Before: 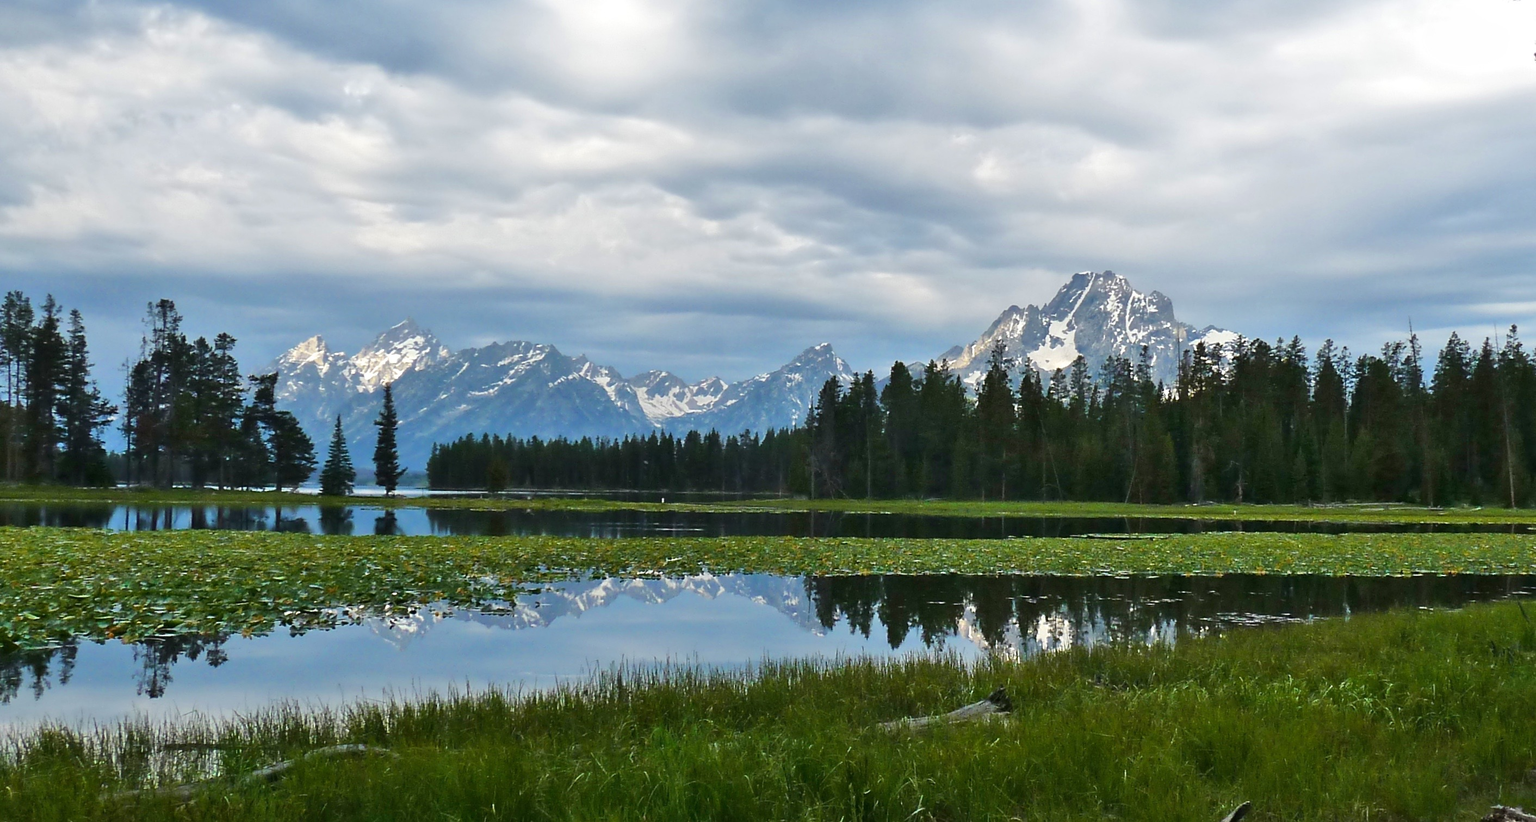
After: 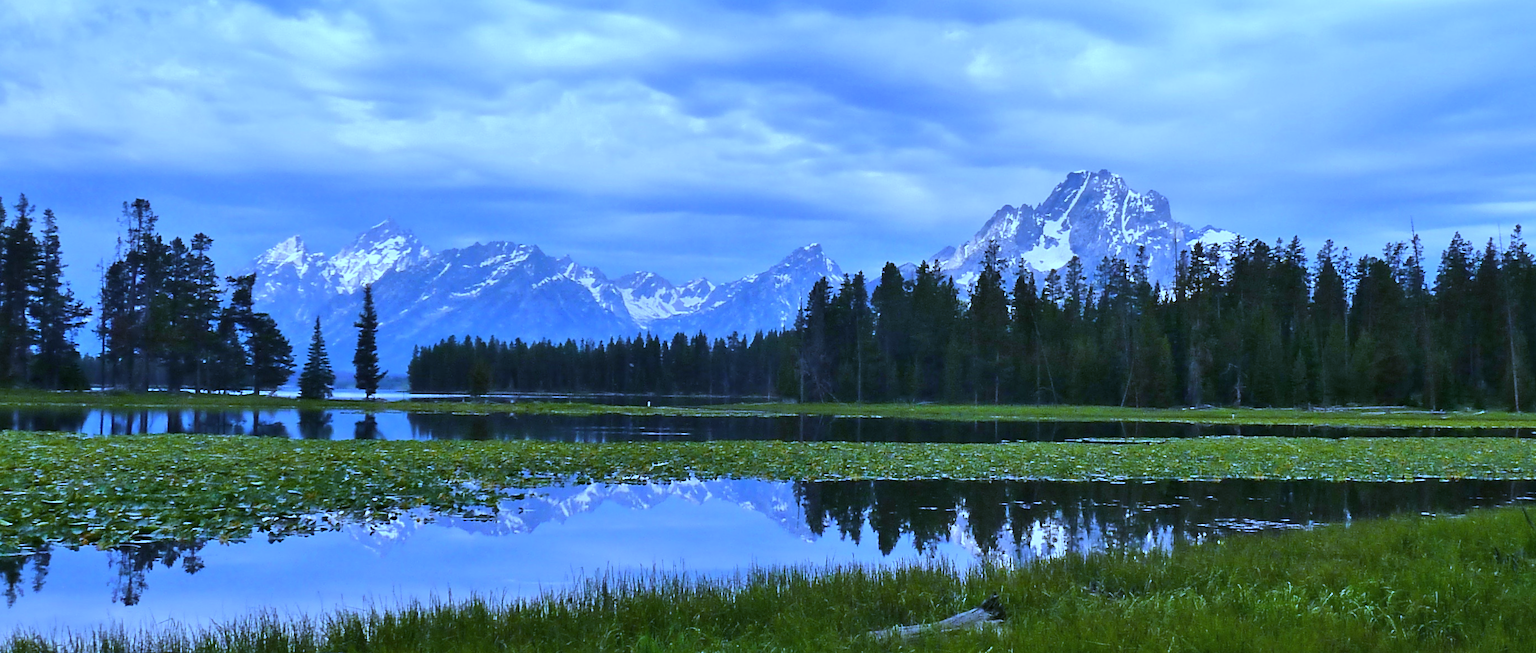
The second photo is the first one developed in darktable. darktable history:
shadows and highlights: radius 337.17, shadows 29.01, soften with gaussian
crop and rotate: left 1.814%, top 12.818%, right 0.25%, bottom 9.225%
white balance: red 0.766, blue 1.537
